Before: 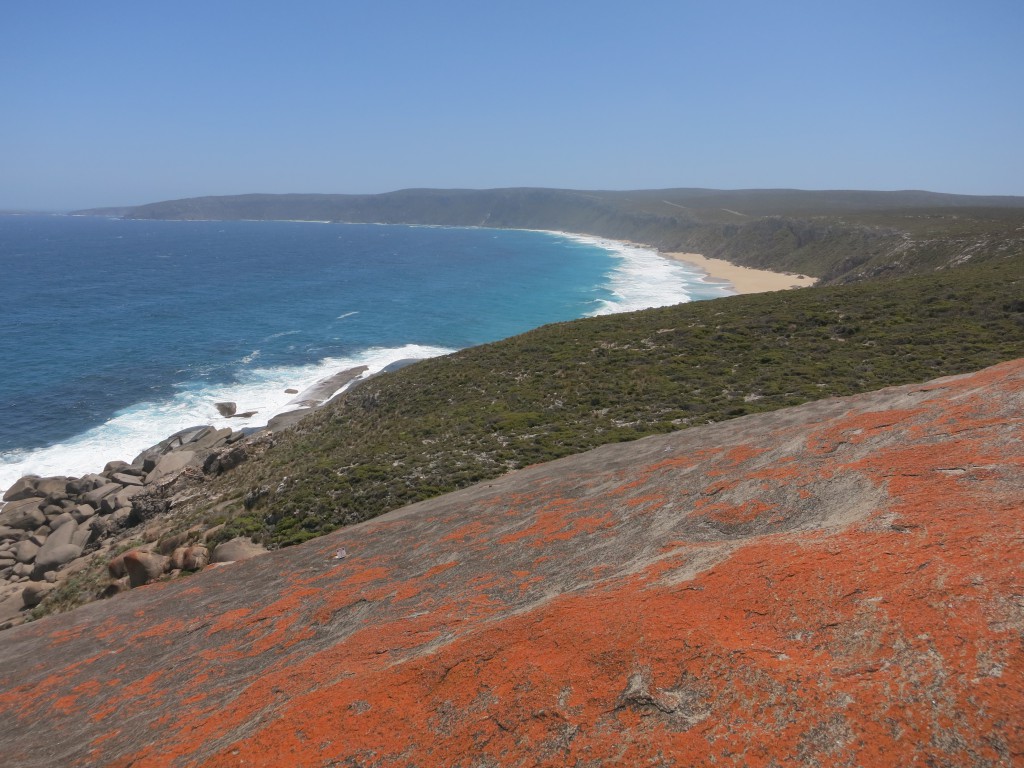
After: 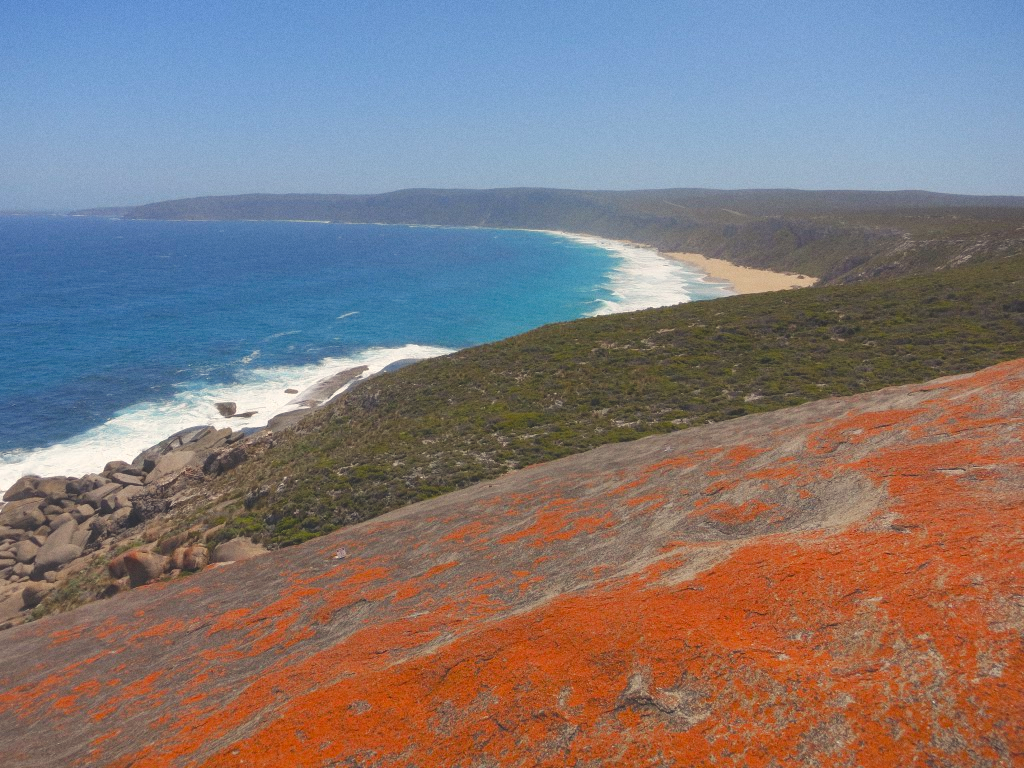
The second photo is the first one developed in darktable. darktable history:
grain: coarseness 0.09 ISO, strength 16.61%
color balance rgb: shadows lift › chroma 3%, shadows lift › hue 280.8°, power › hue 330°, highlights gain › chroma 3%, highlights gain › hue 75.6°, global offset › luminance 2%, perceptual saturation grading › global saturation 20%, perceptual saturation grading › highlights -25%, perceptual saturation grading › shadows 50%, global vibrance 20.33%
